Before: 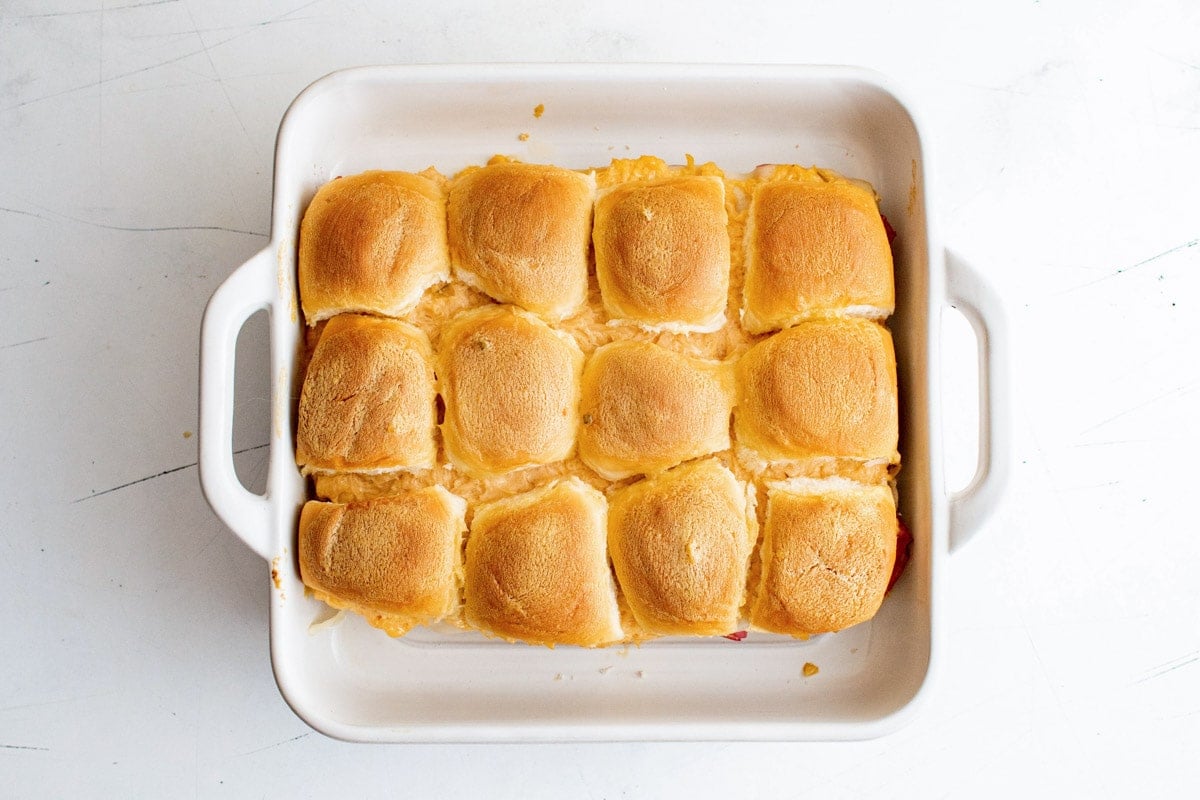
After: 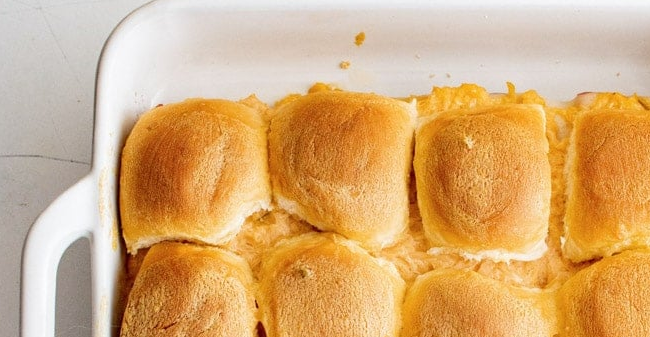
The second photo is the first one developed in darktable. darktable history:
crop: left 14.946%, top 9.031%, right 30.871%, bottom 48.829%
